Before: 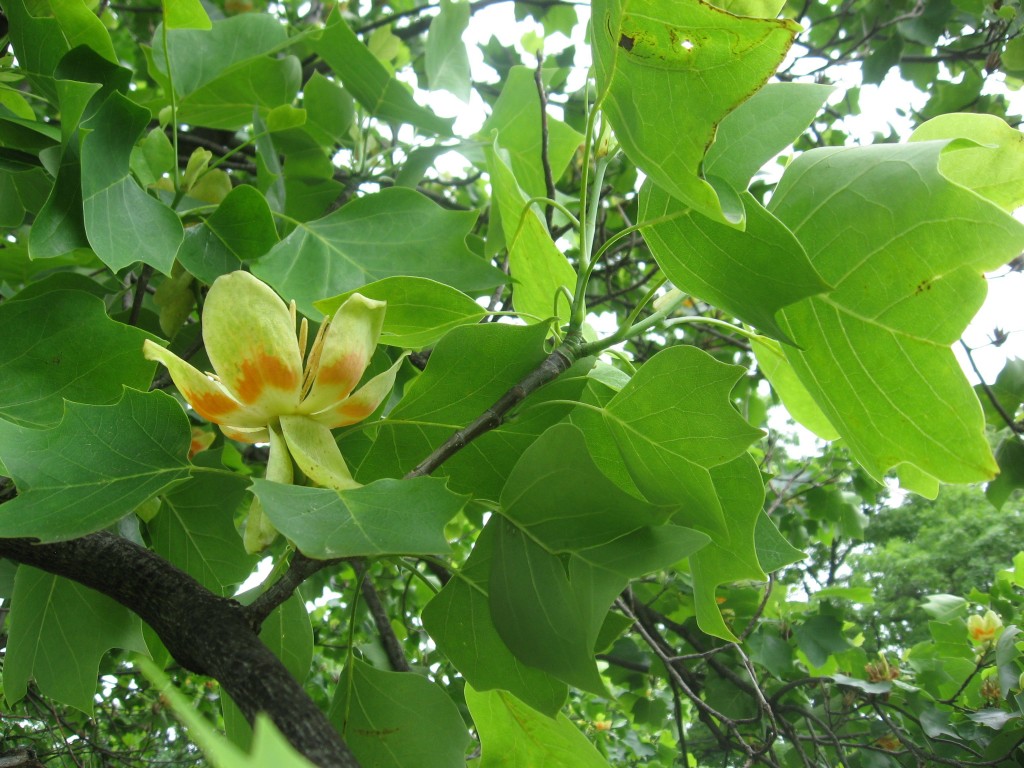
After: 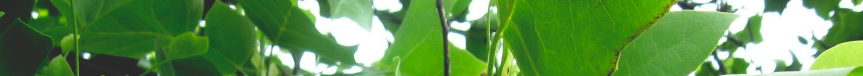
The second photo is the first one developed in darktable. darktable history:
base curve: curves: ch0 [(0, 0.02) (0.083, 0.036) (1, 1)], preserve colors none
crop and rotate: left 9.644%, top 9.491%, right 6.021%, bottom 80.509%
